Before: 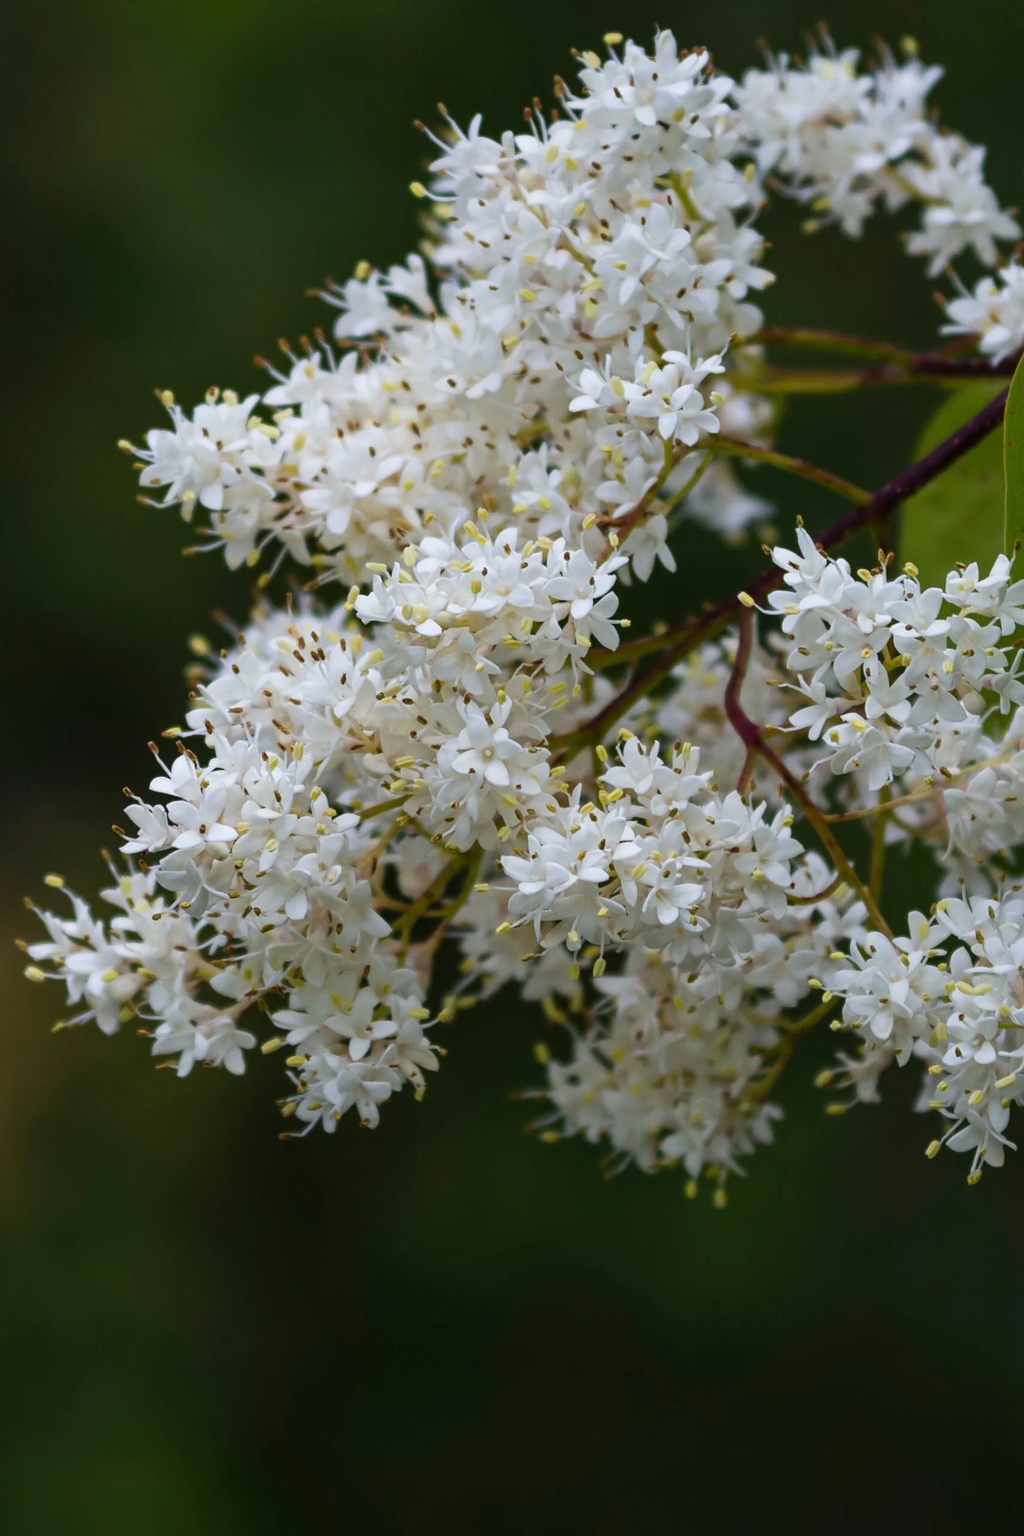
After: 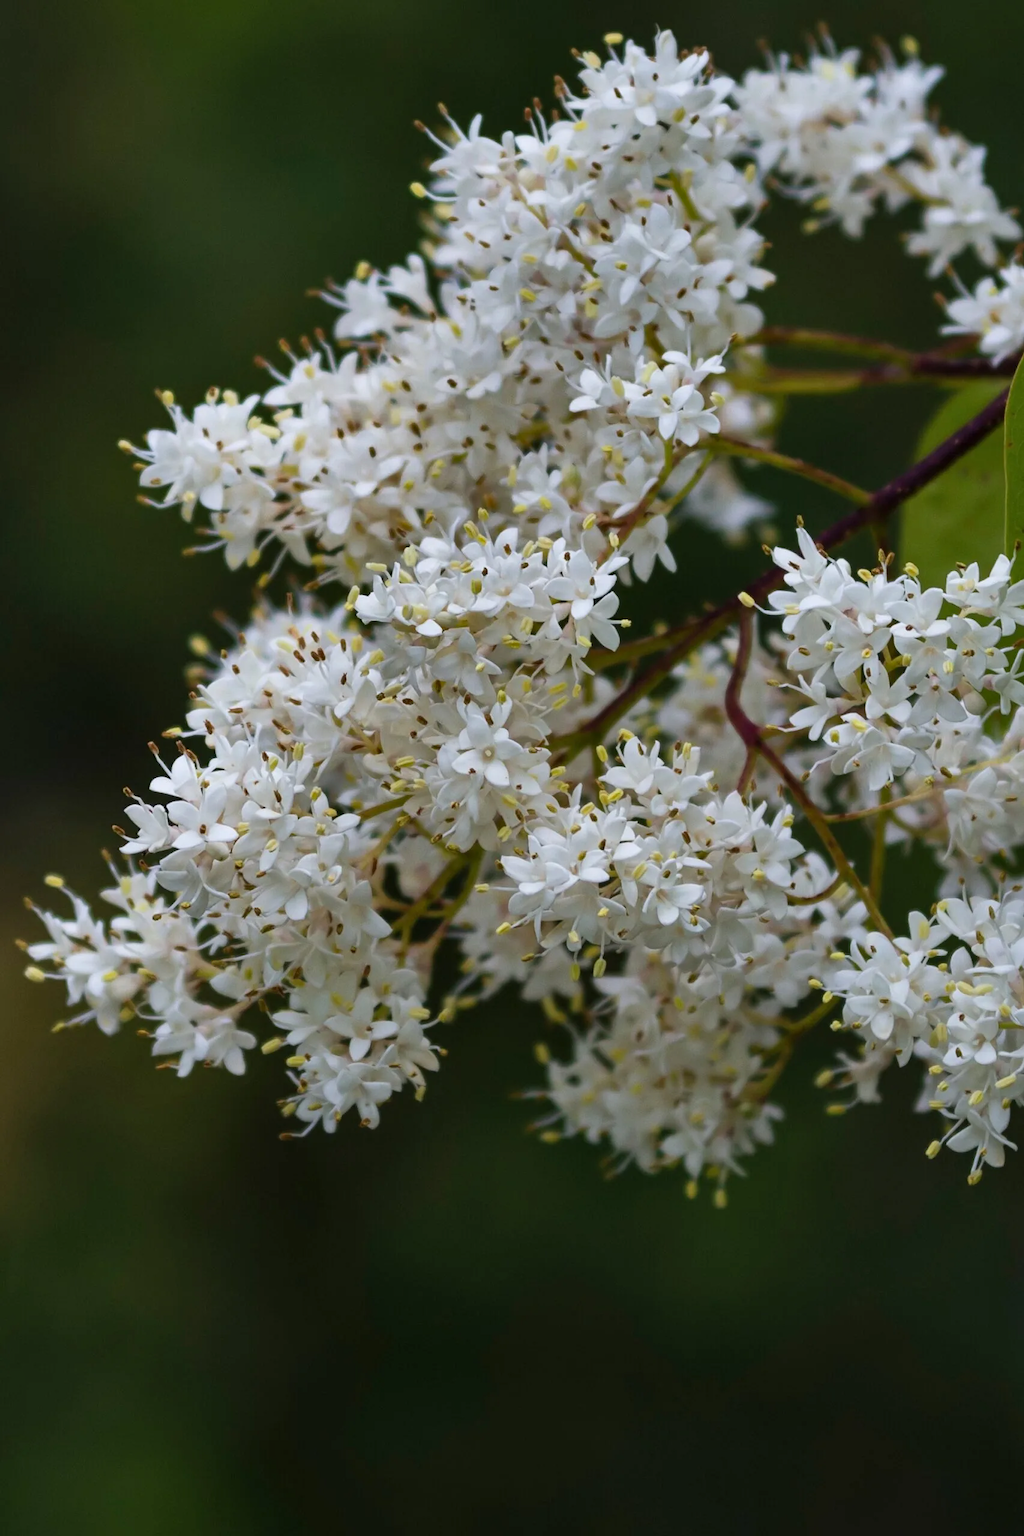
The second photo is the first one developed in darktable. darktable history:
shadows and highlights: shadows 20.89, highlights -80.86, soften with gaussian
